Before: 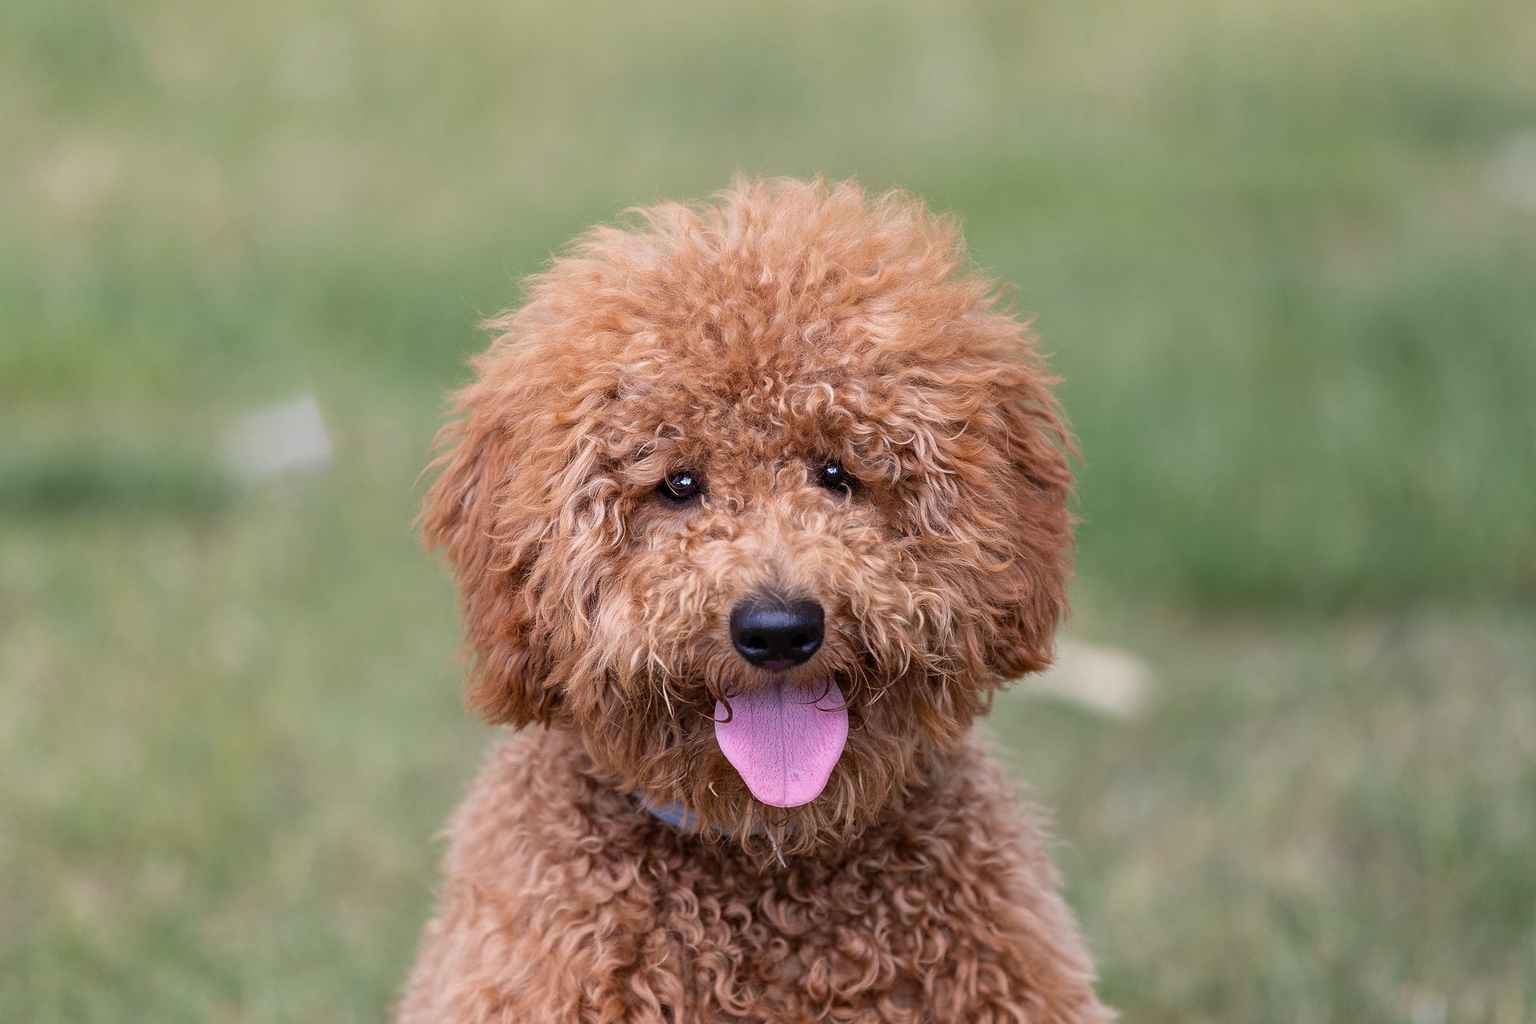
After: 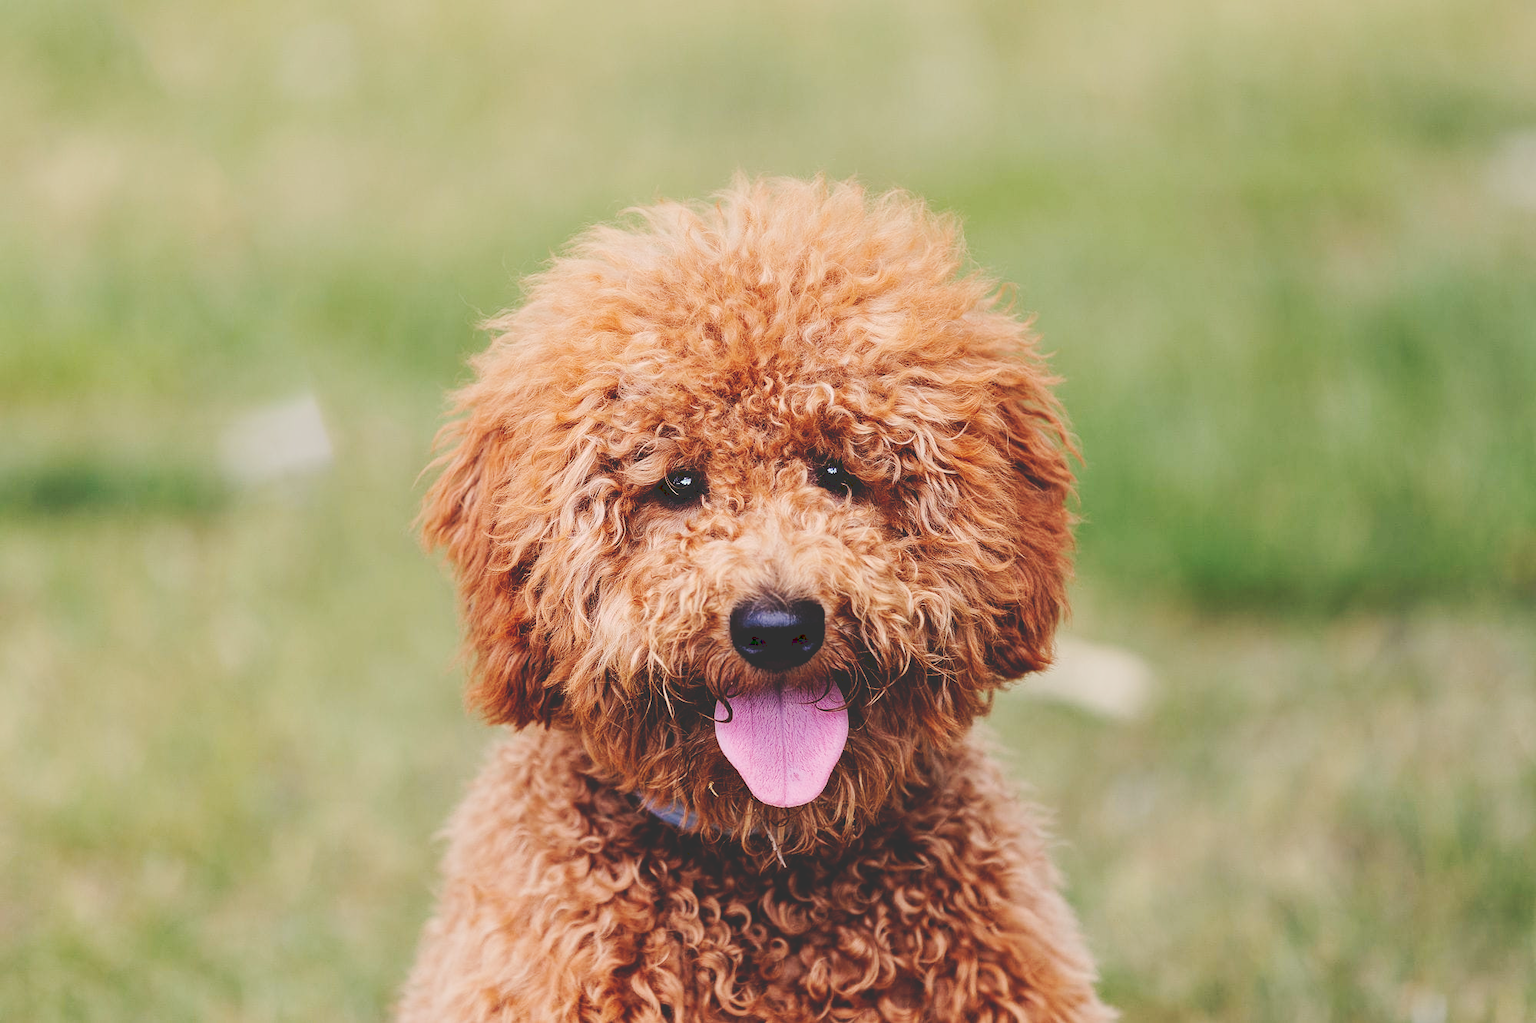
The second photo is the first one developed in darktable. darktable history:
tone curve: curves: ch0 [(0, 0) (0.003, 0.195) (0.011, 0.196) (0.025, 0.196) (0.044, 0.196) (0.069, 0.196) (0.1, 0.196) (0.136, 0.197) (0.177, 0.207) (0.224, 0.224) (0.277, 0.268) (0.335, 0.336) (0.399, 0.424) (0.468, 0.533) (0.543, 0.632) (0.623, 0.715) (0.709, 0.789) (0.801, 0.85) (0.898, 0.906) (1, 1)], preserve colors none
white balance: red 1.045, blue 0.932
